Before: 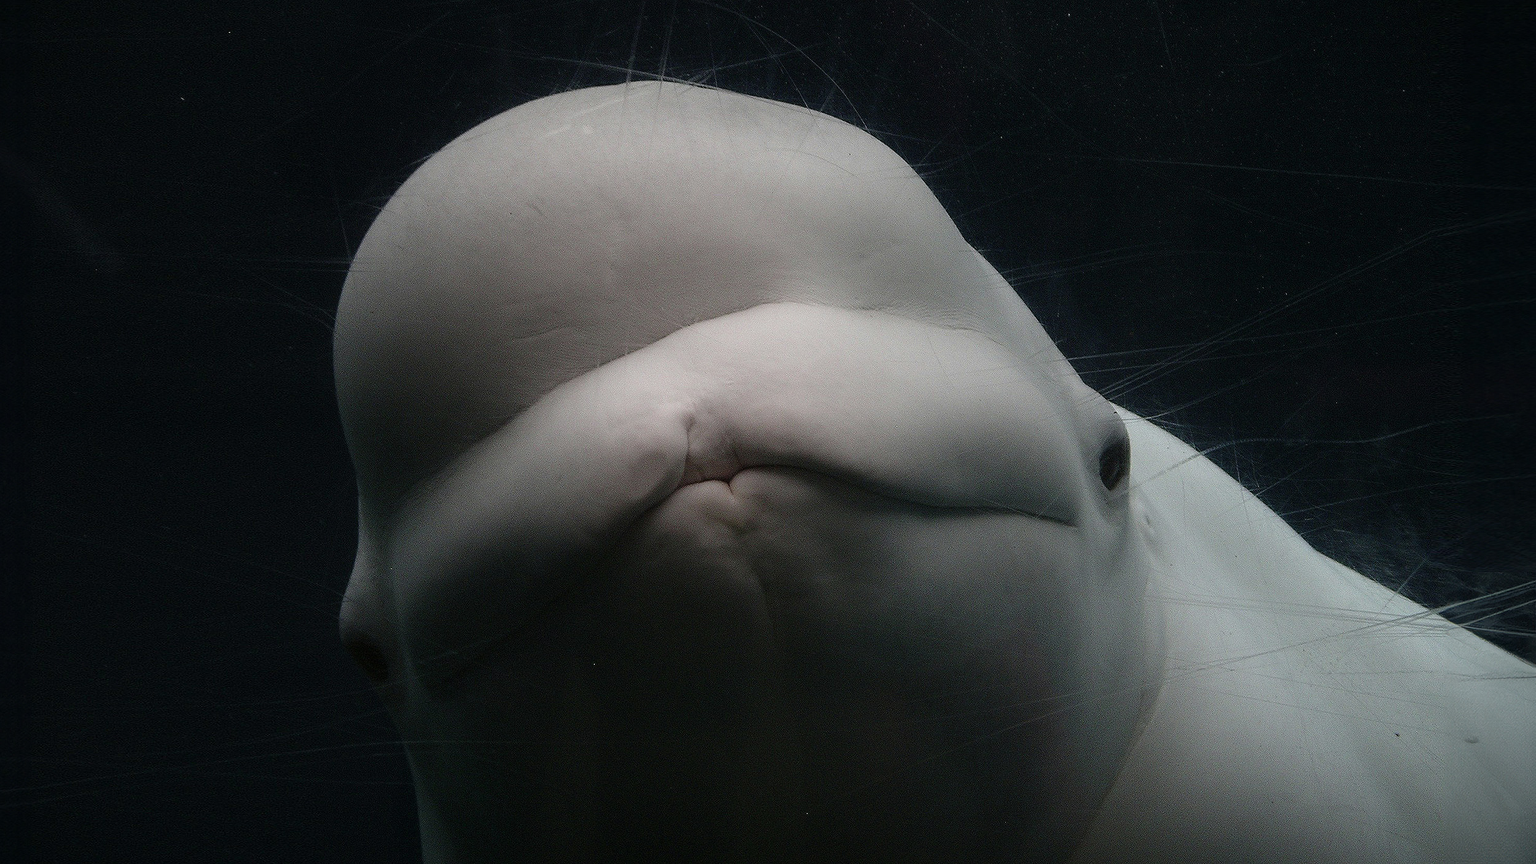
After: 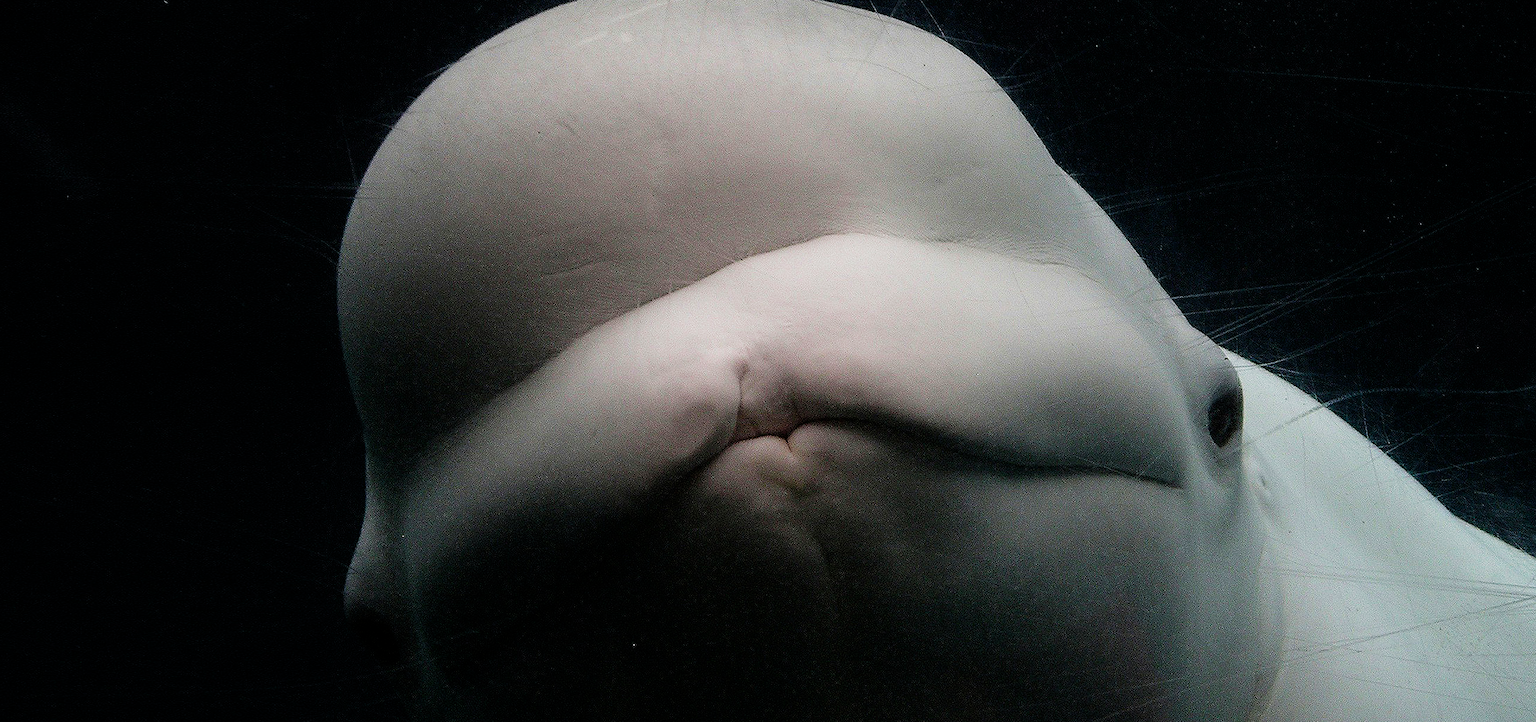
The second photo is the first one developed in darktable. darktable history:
color balance rgb: perceptual saturation grading › global saturation 30%, global vibrance 20%
crop and rotate: left 2.425%, top 11.305%, right 9.6%, bottom 15.08%
exposure: black level correction 0.001, exposure 0.5 EV, compensate exposure bias true, compensate highlight preservation false
filmic rgb: middle gray luminance 21.73%, black relative exposure -14 EV, white relative exposure 2.96 EV, threshold 6 EV, target black luminance 0%, hardness 8.81, latitude 59.69%, contrast 1.208, highlights saturation mix 5%, shadows ↔ highlights balance 41.6%, add noise in highlights 0, color science v3 (2019), use custom middle-gray values true, iterations of high-quality reconstruction 0, contrast in highlights soft, enable highlight reconstruction true
